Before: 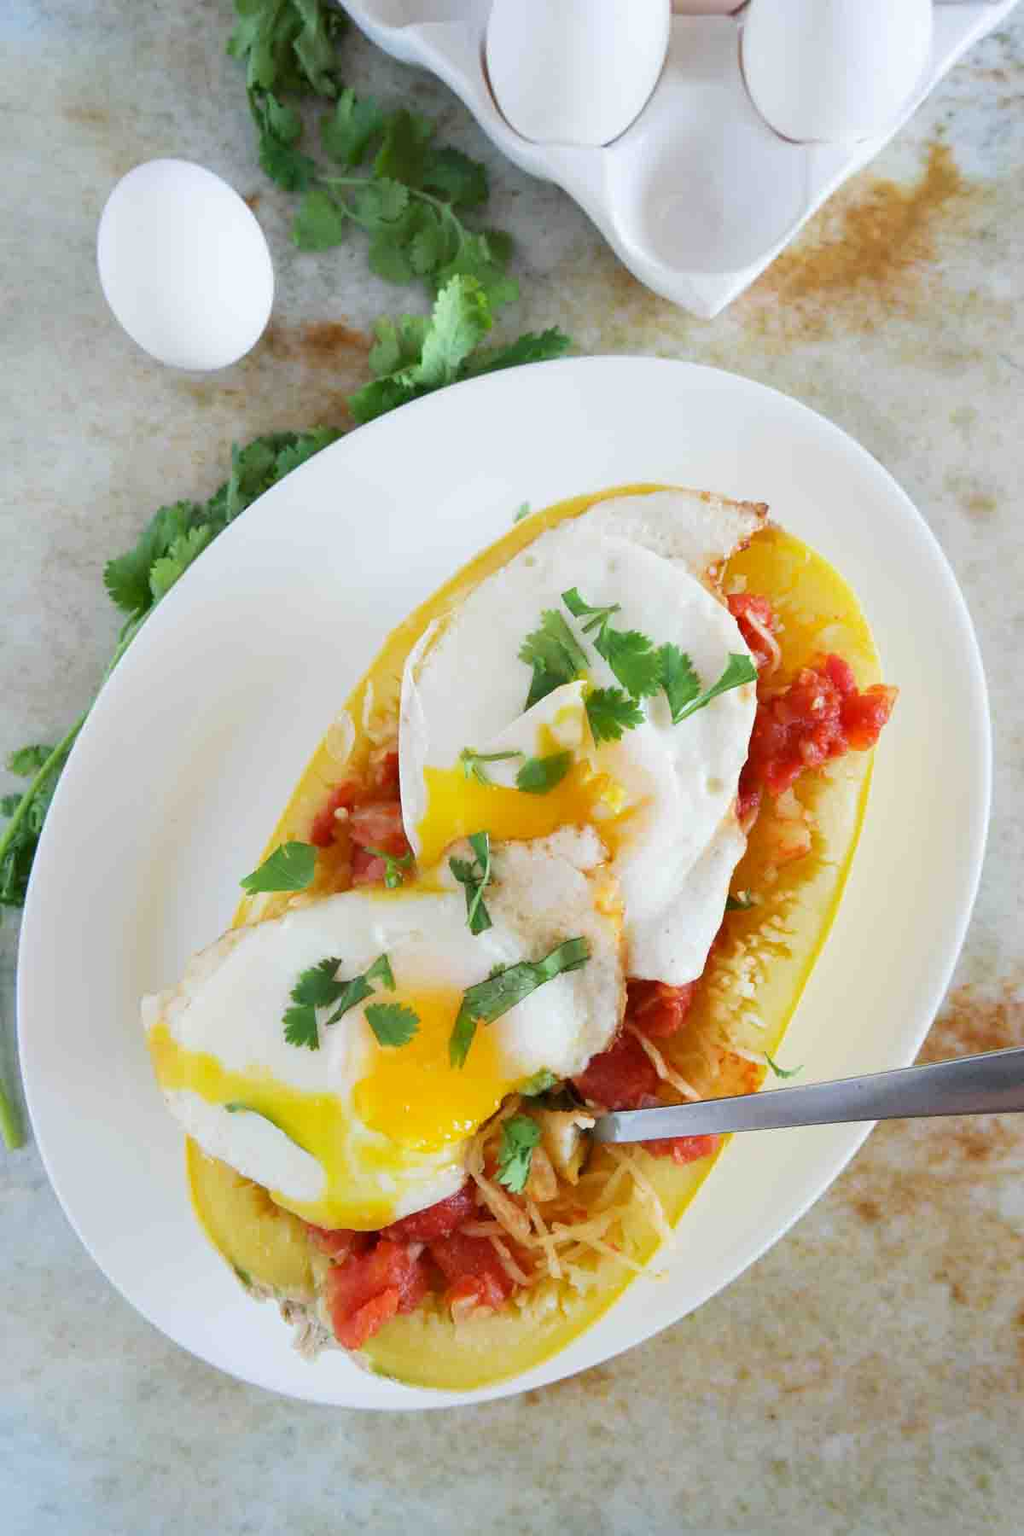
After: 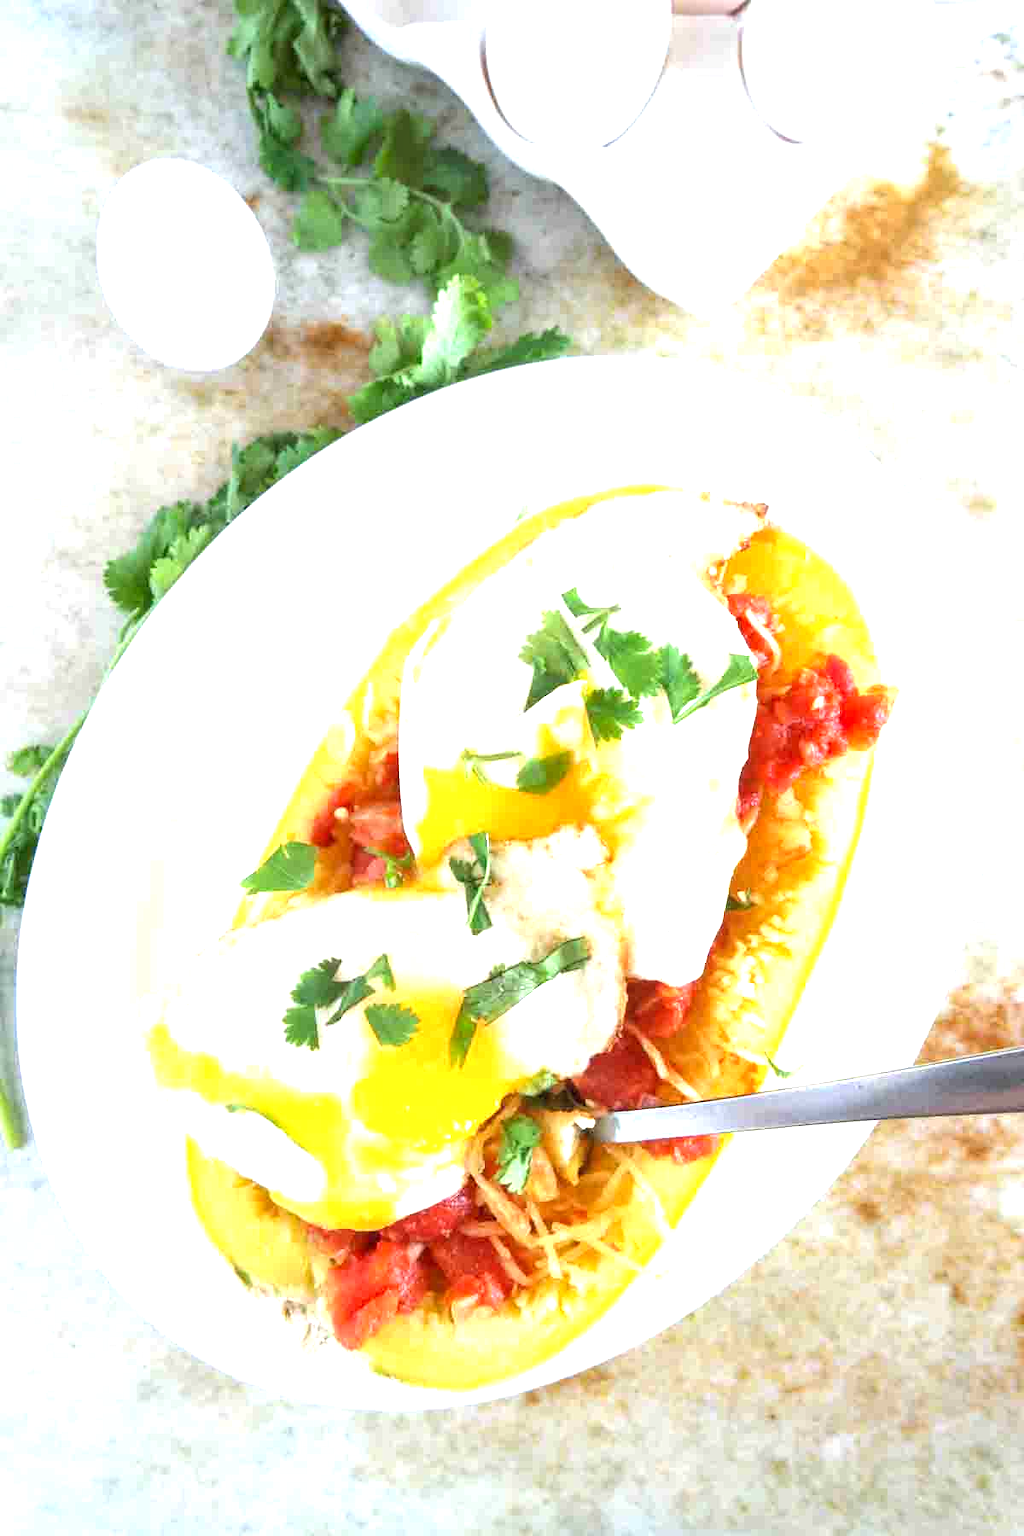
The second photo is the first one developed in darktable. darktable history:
exposure: black level correction 0, exposure 1.2 EV, compensate highlight preservation false
local contrast: on, module defaults
